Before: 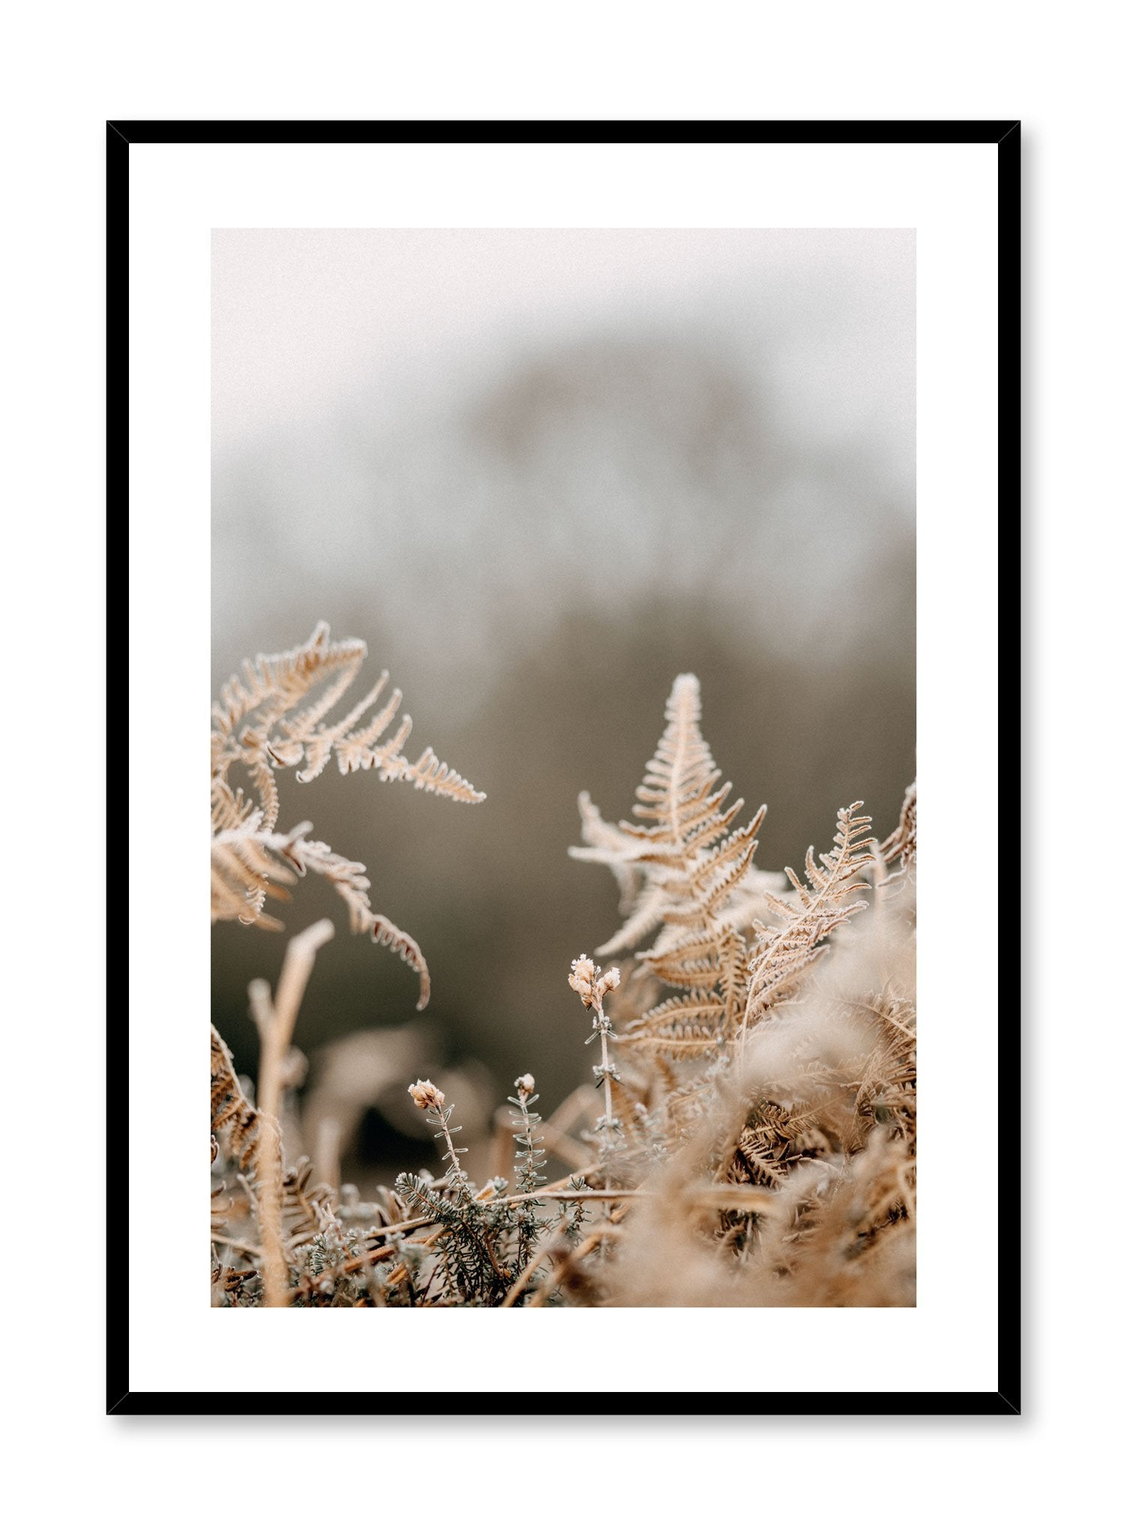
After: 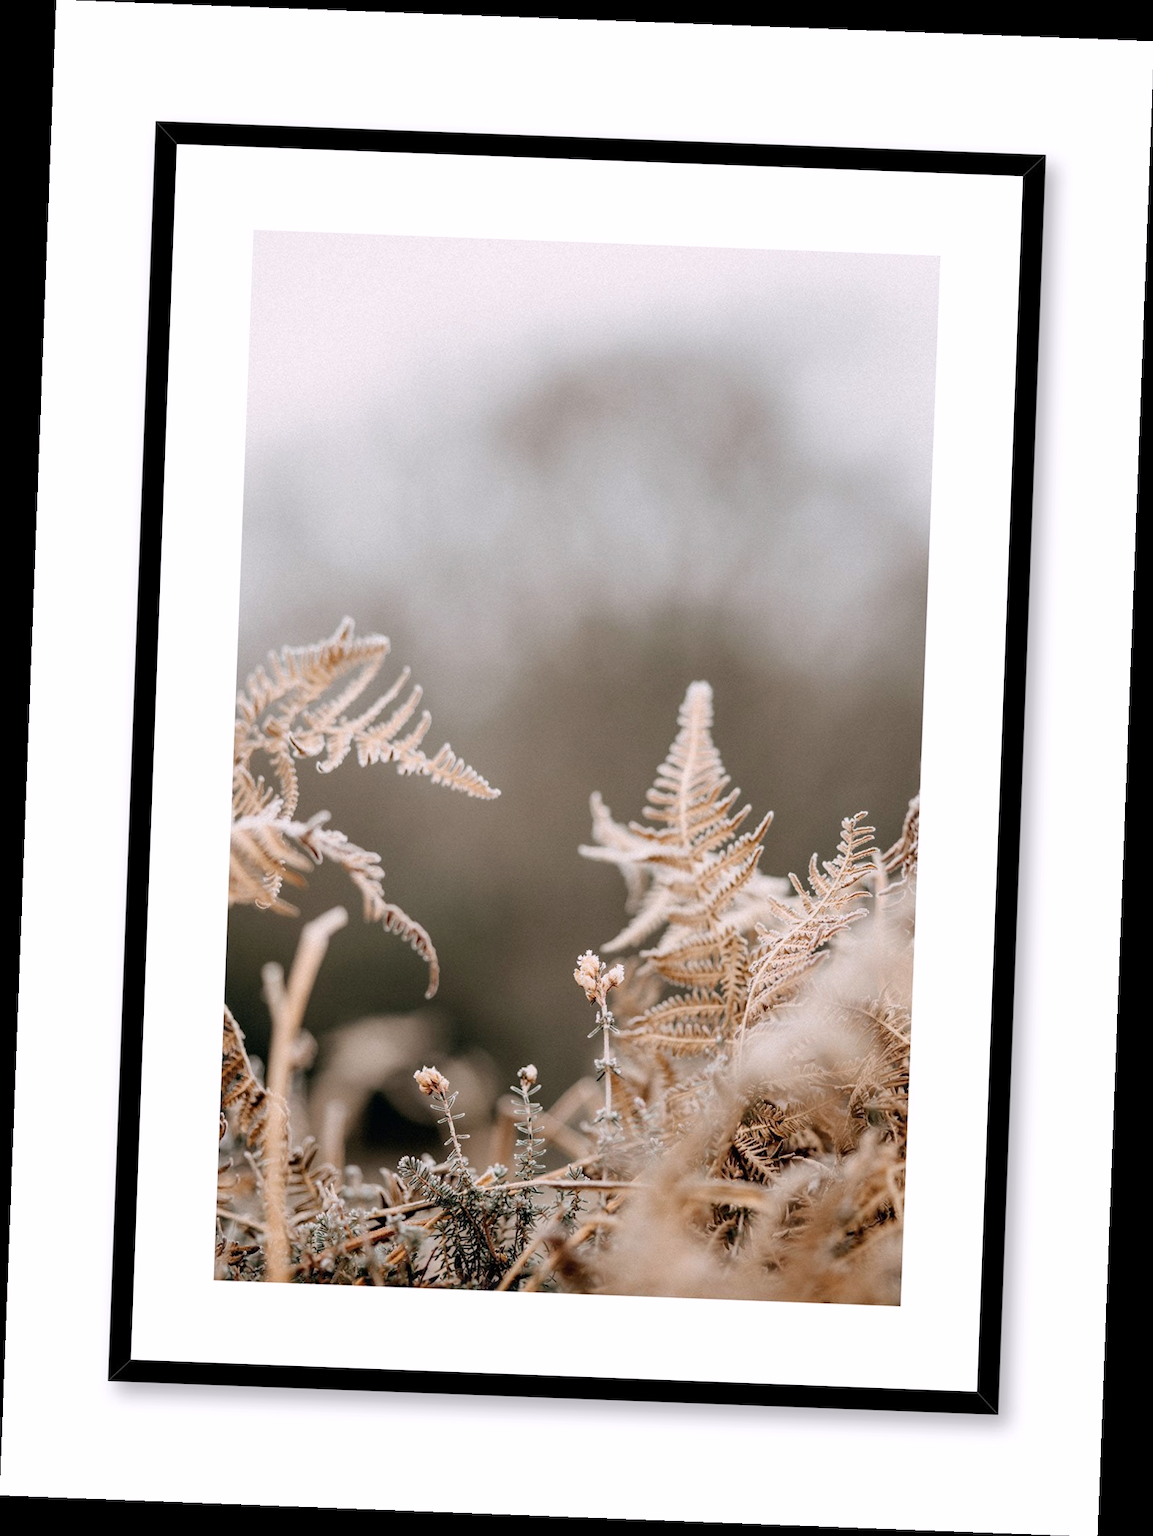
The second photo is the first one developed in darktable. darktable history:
color calibration: illuminant custom, x 0.348, y 0.366, temperature 4940.58 K
rotate and perspective: rotation 2.17°, automatic cropping off
haze removal: compatibility mode true, adaptive false
